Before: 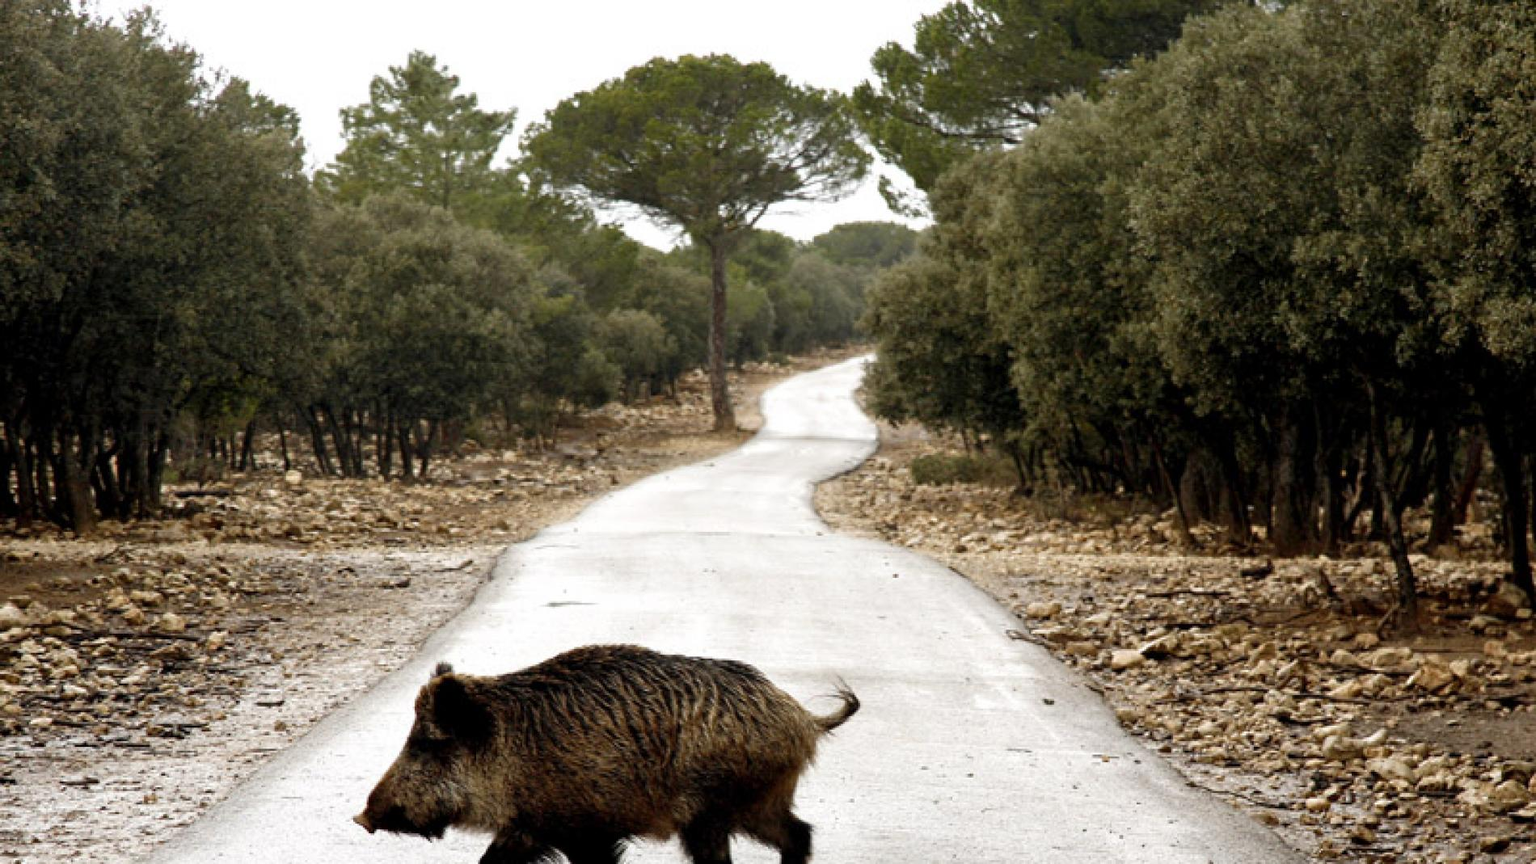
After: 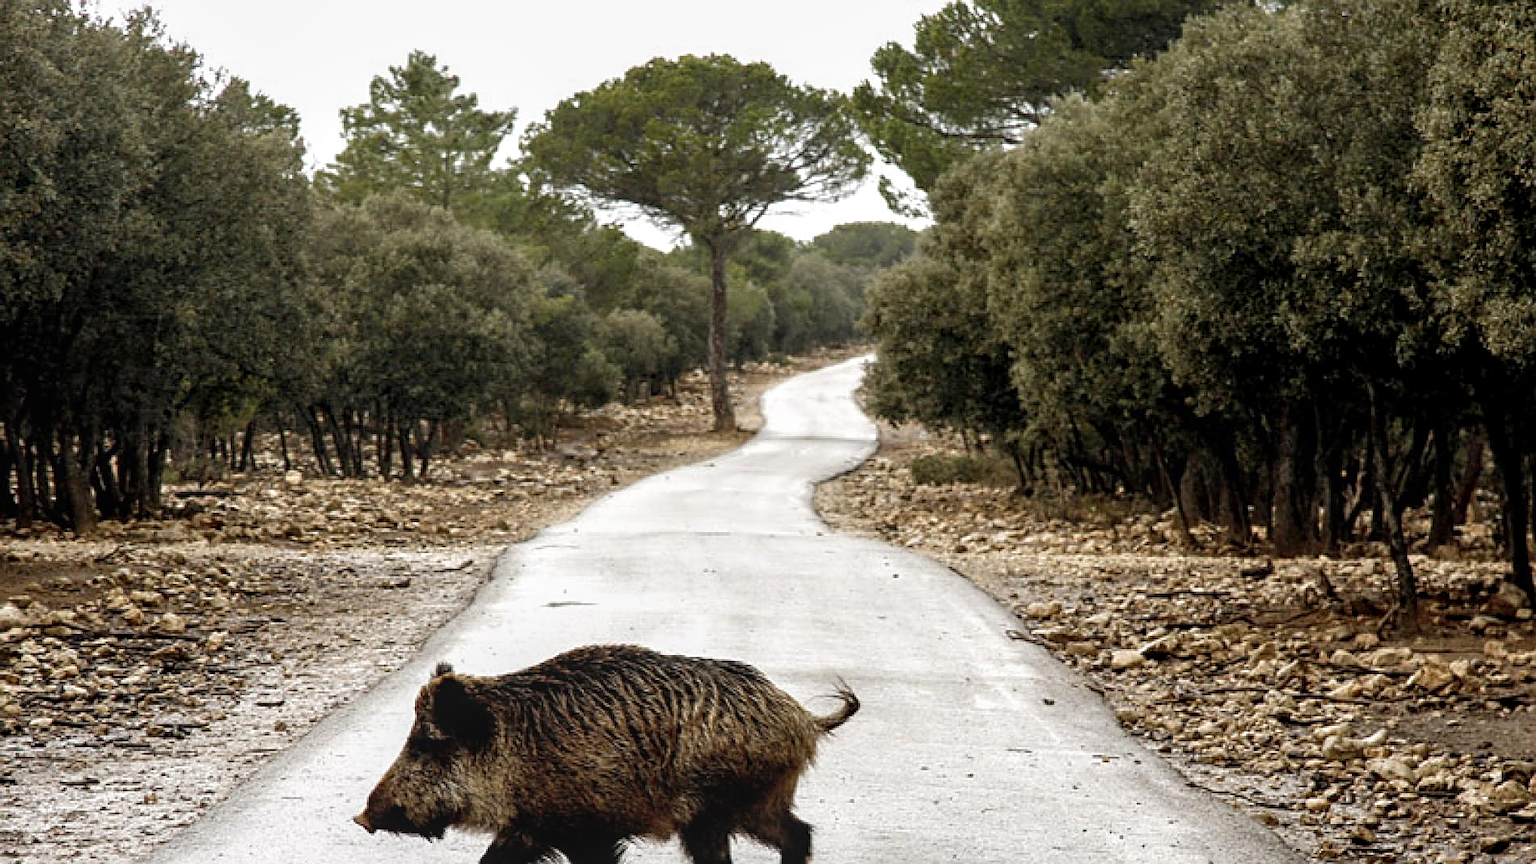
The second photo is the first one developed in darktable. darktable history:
contrast brightness saturation: contrast 0.006, saturation -0.051
sharpen: on, module defaults
local contrast: on, module defaults
